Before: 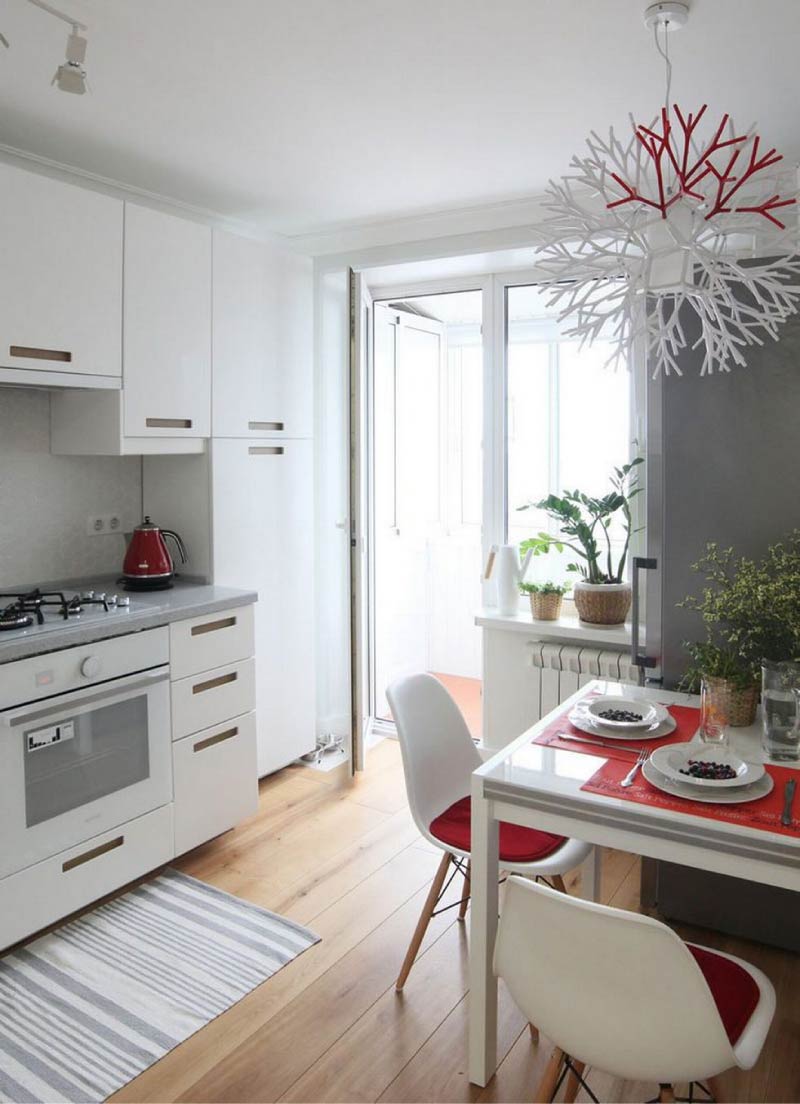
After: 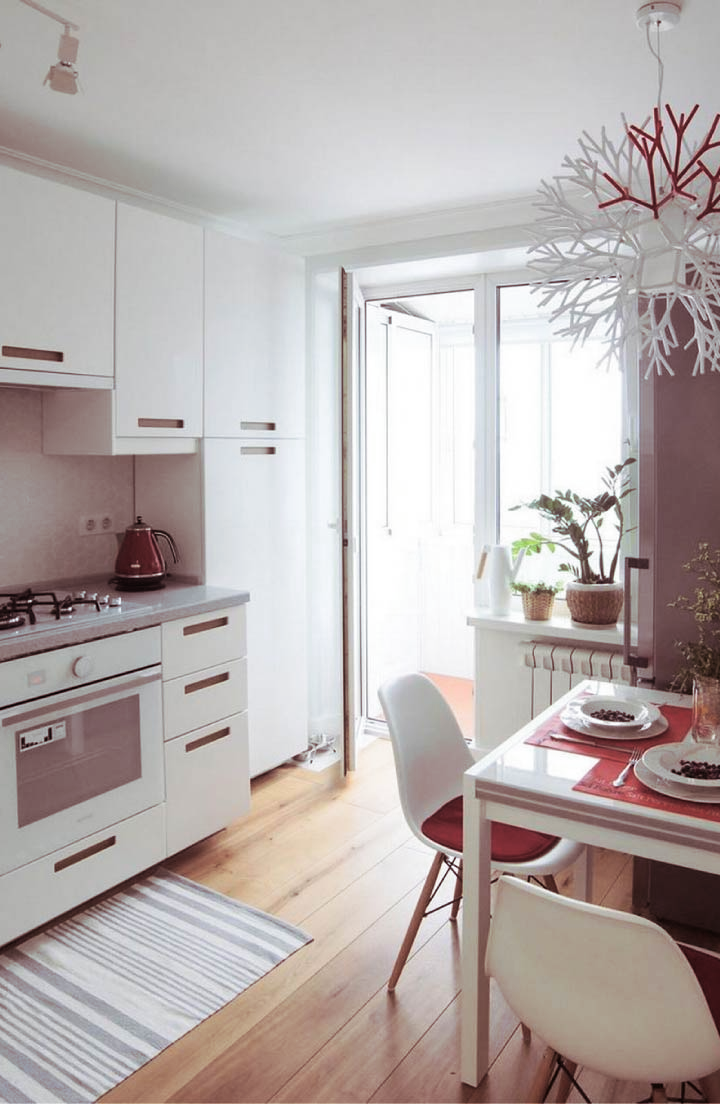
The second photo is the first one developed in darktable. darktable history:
split-toning: shadows › saturation 0.41, highlights › saturation 0, compress 33.55%
crop and rotate: left 1.088%, right 8.807%
contrast brightness saturation: contrast 0.08, saturation 0.02
